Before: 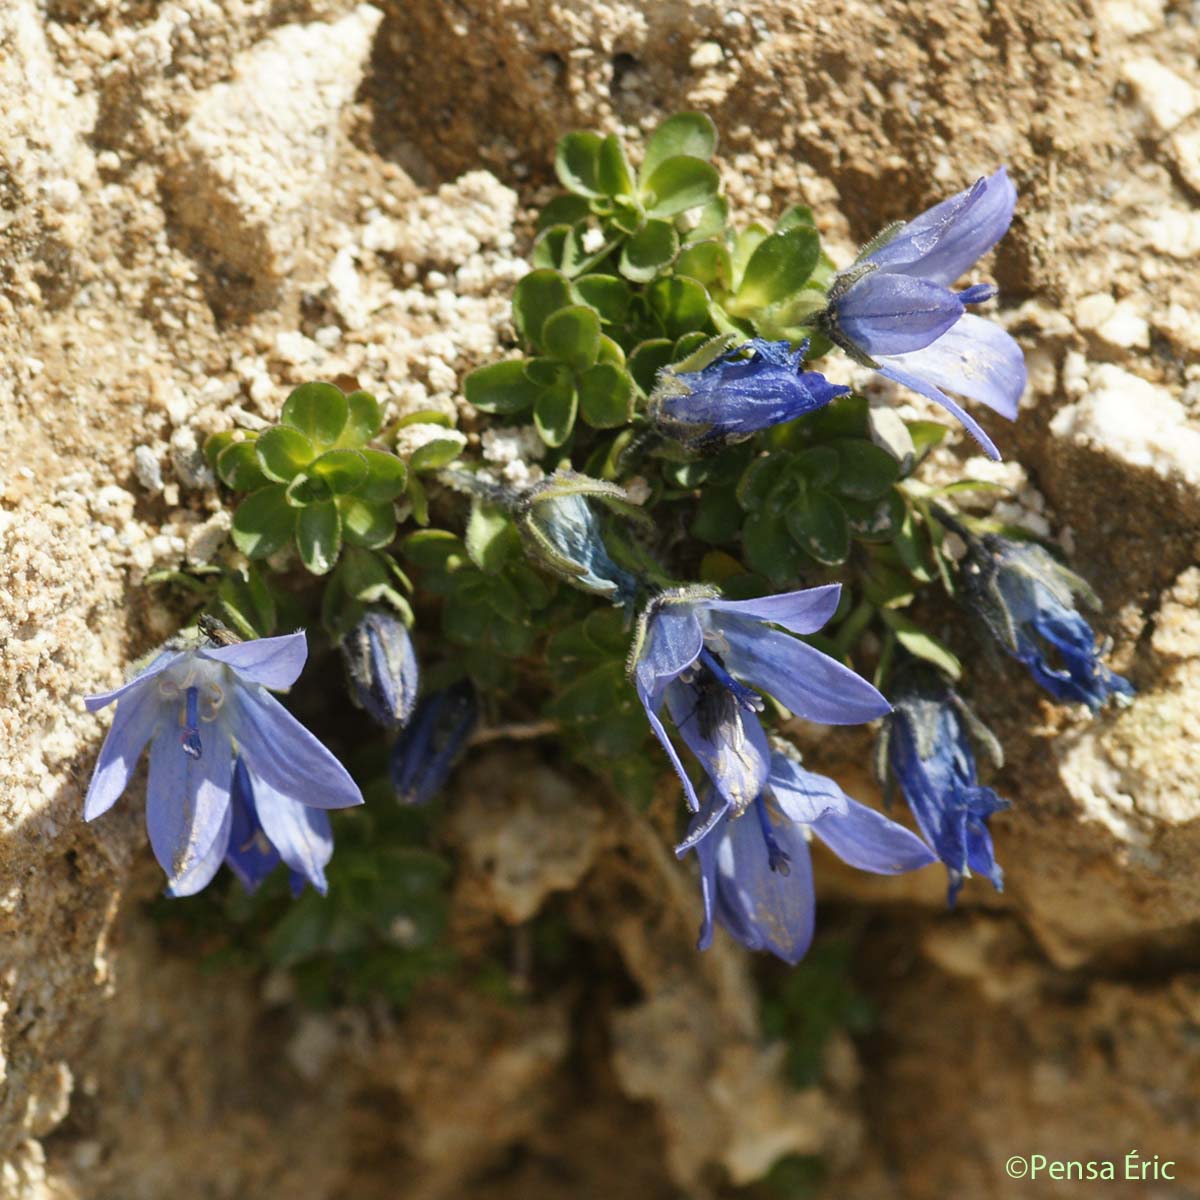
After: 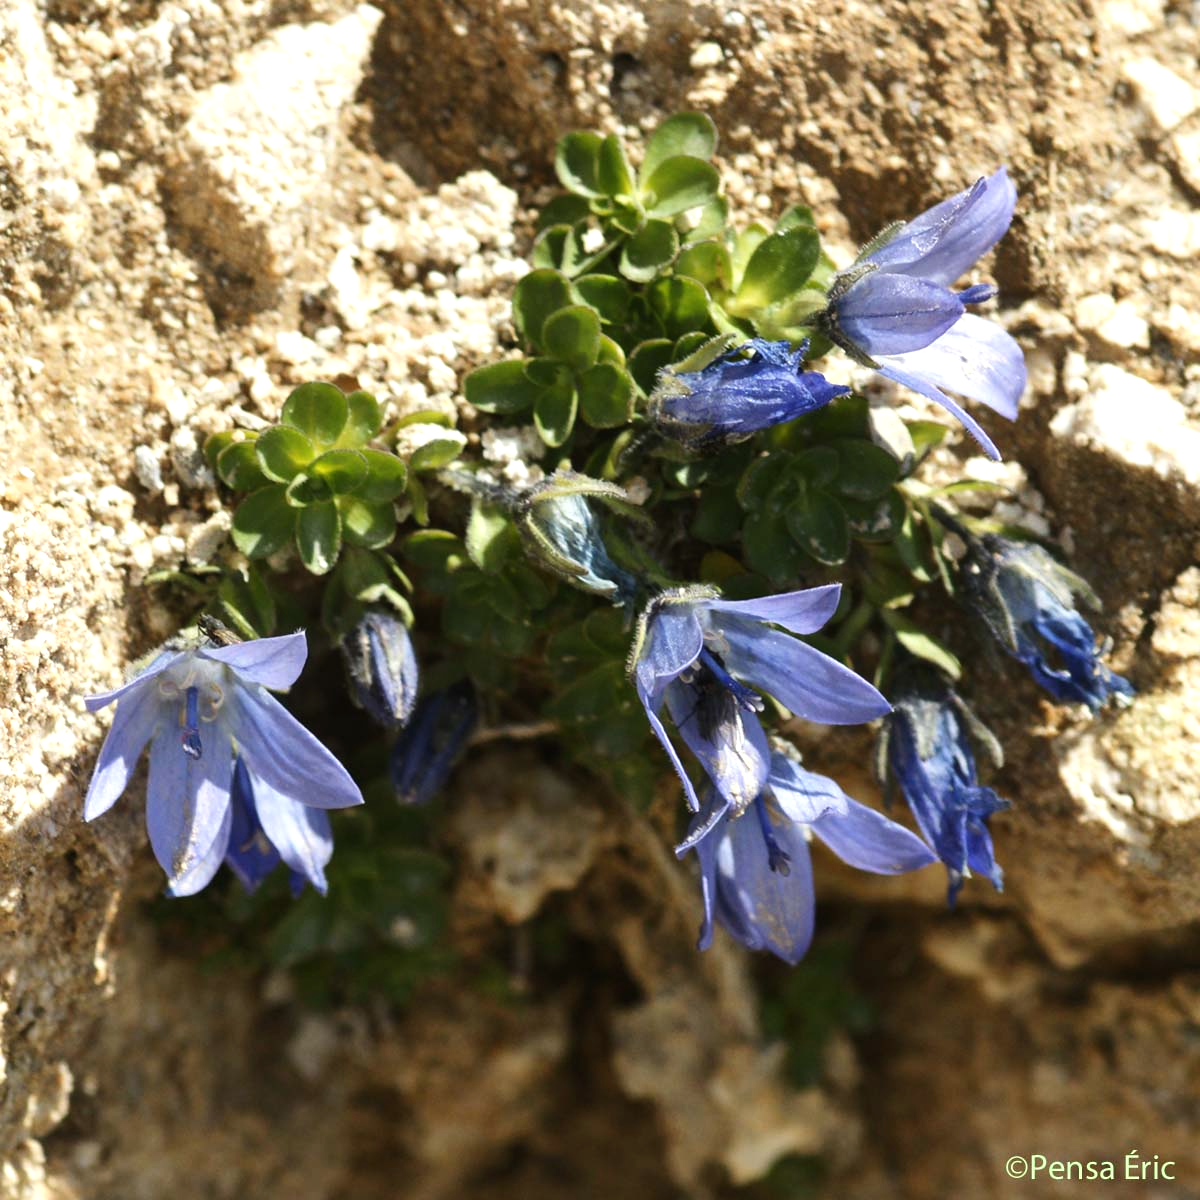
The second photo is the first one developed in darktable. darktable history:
tone equalizer: -8 EV -0.401 EV, -7 EV -0.355 EV, -6 EV -0.365 EV, -5 EV -0.236 EV, -3 EV 0.195 EV, -2 EV 0.312 EV, -1 EV 0.364 EV, +0 EV 0.405 EV, edges refinement/feathering 500, mask exposure compensation -1.57 EV, preserve details no
